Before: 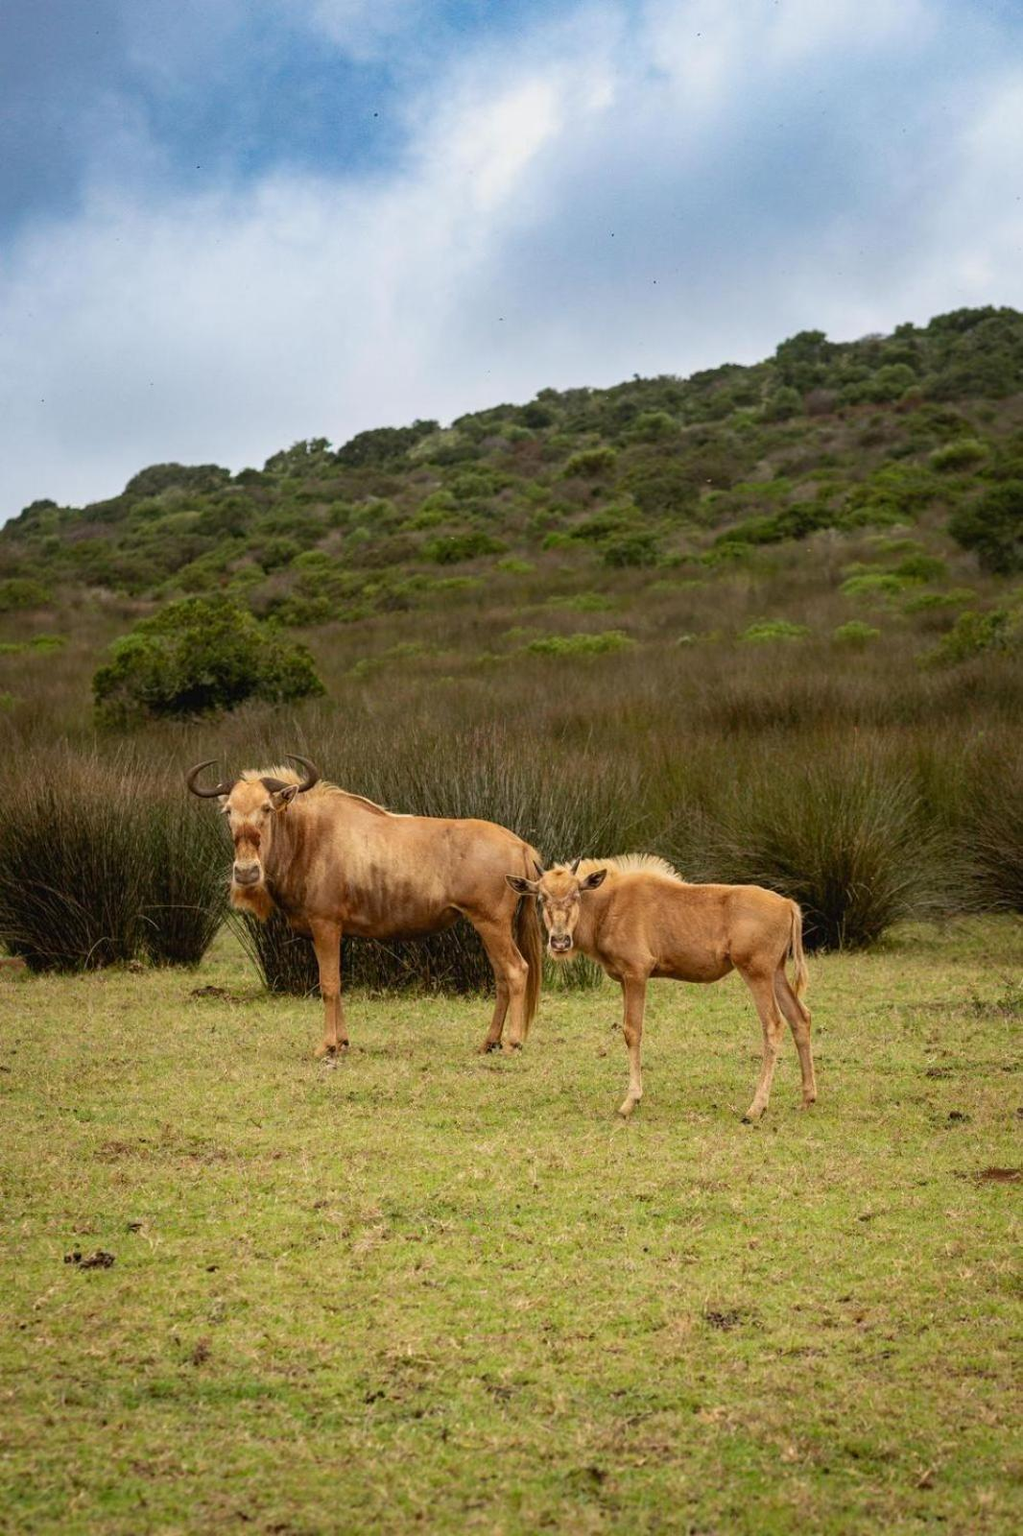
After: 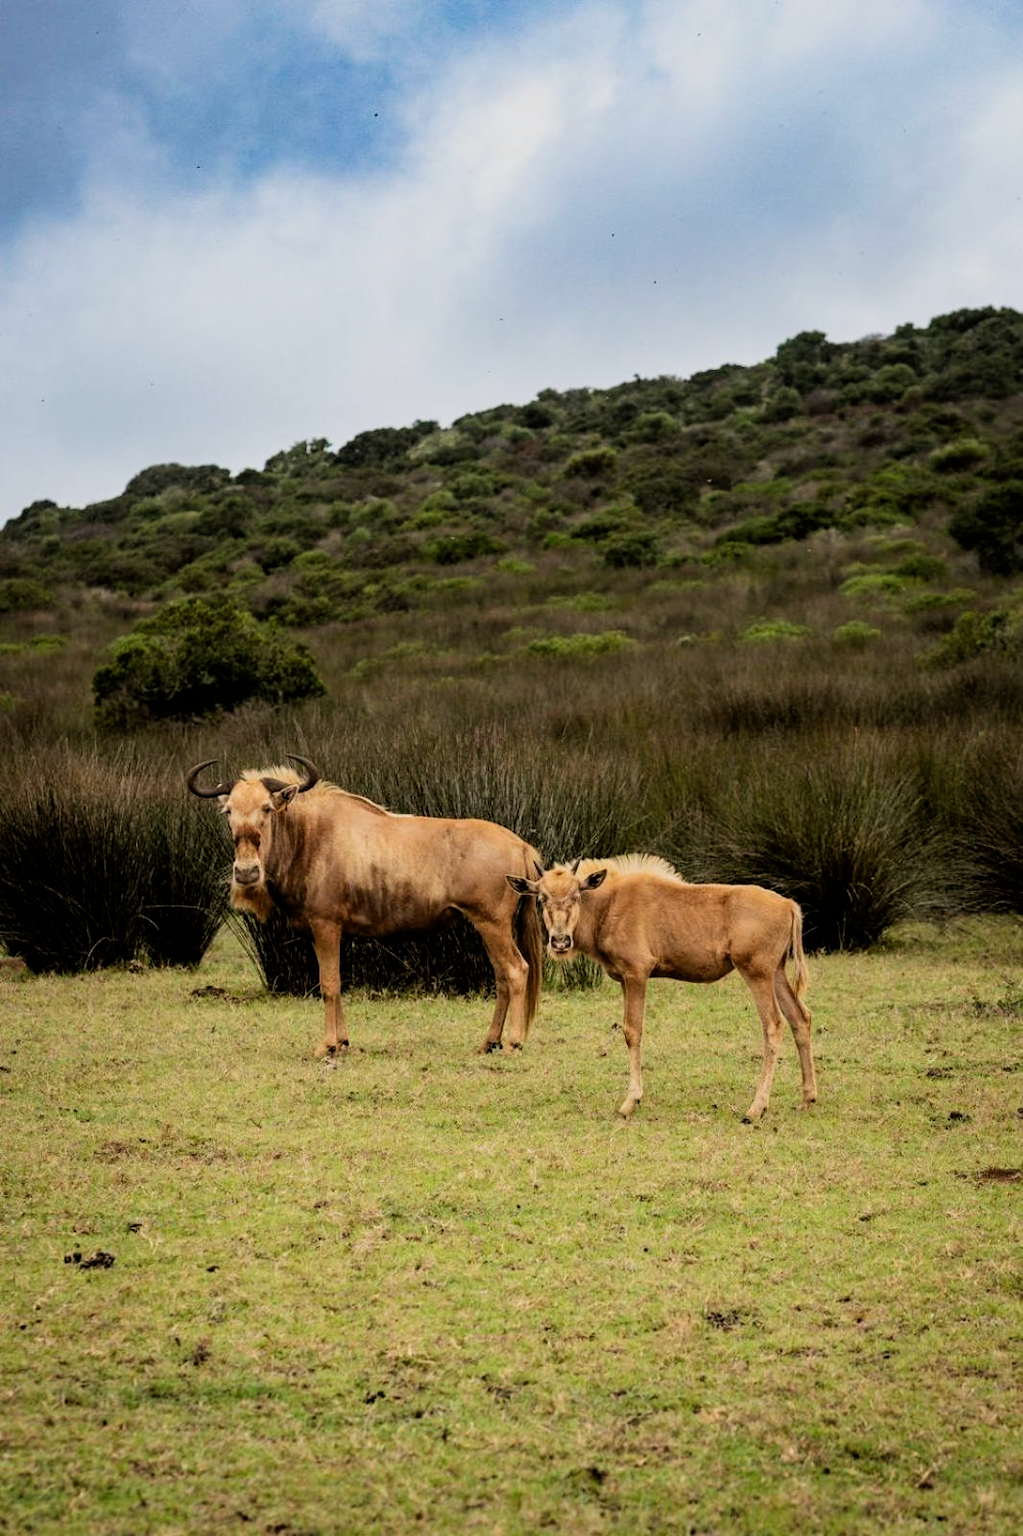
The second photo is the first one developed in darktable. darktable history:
filmic rgb: black relative exposure -5.1 EV, white relative exposure 3.54 EV, hardness 3.18, contrast 1.298, highlights saturation mix -48.63%
